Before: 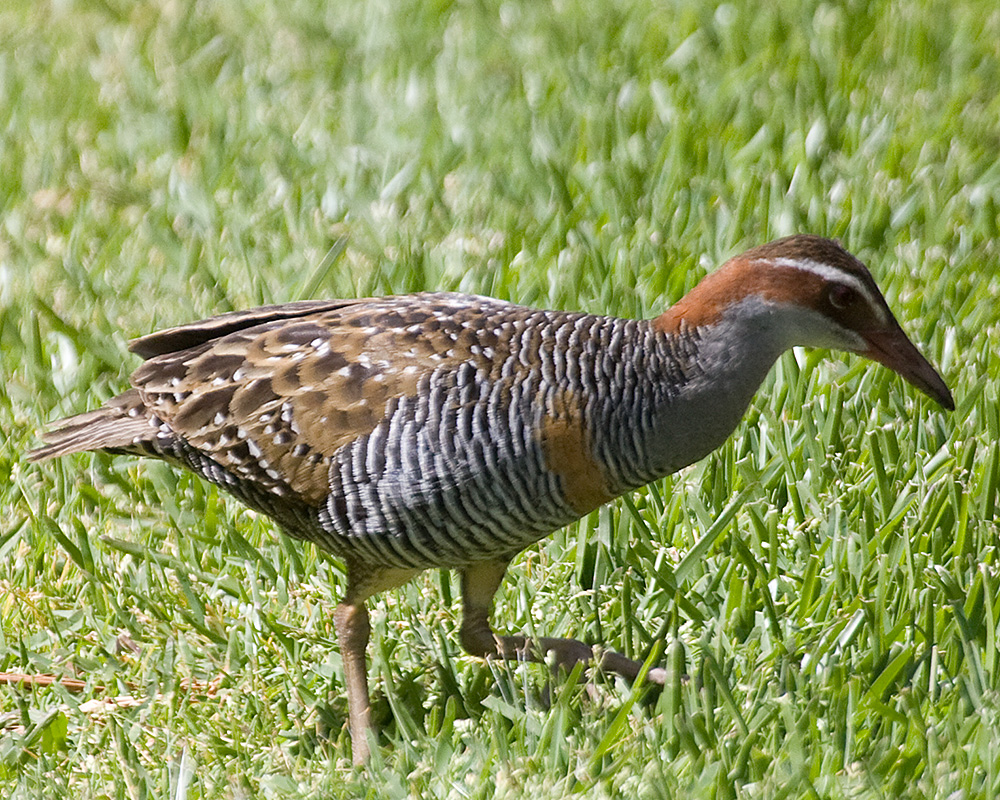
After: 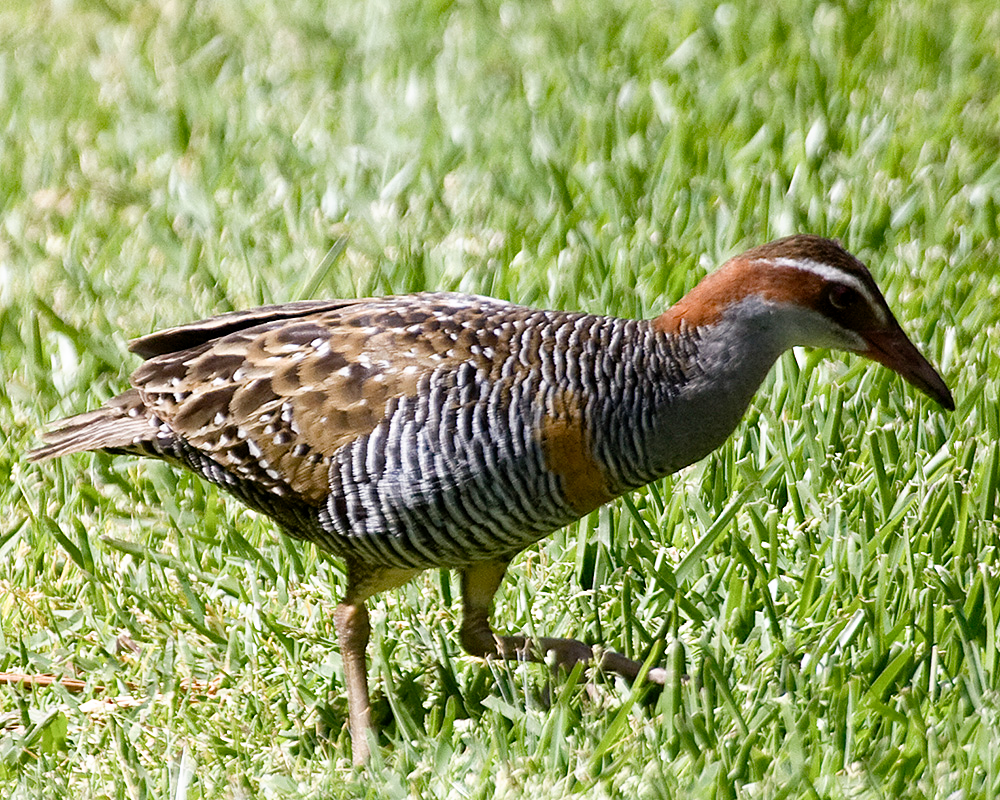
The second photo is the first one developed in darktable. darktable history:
tone curve: curves: ch0 [(0, 0) (0.003, 0.001) (0.011, 0.005) (0.025, 0.011) (0.044, 0.02) (0.069, 0.031) (0.1, 0.045) (0.136, 0.078) (0.177, 0.124) (0.224, 0.18) (0.277, 0.245) (0.335, 0.315) (0.399, 0.393) (0.468, 0.477) (0.543, 0.569) (0.623, 0.666) (0.709, 0.771) (0.801, 0.871) (0.898, 0.965) (1, 1)], preserve colors none
color balance rgb: global offset › luminance -0.496%, linear chroma grading › global chroma 0.408%, perceptual saturation grading › global saturation 0.79%, perceptual saturation grading › highlights -30.27%, perceptual saturation grading › shadows 19.184%
